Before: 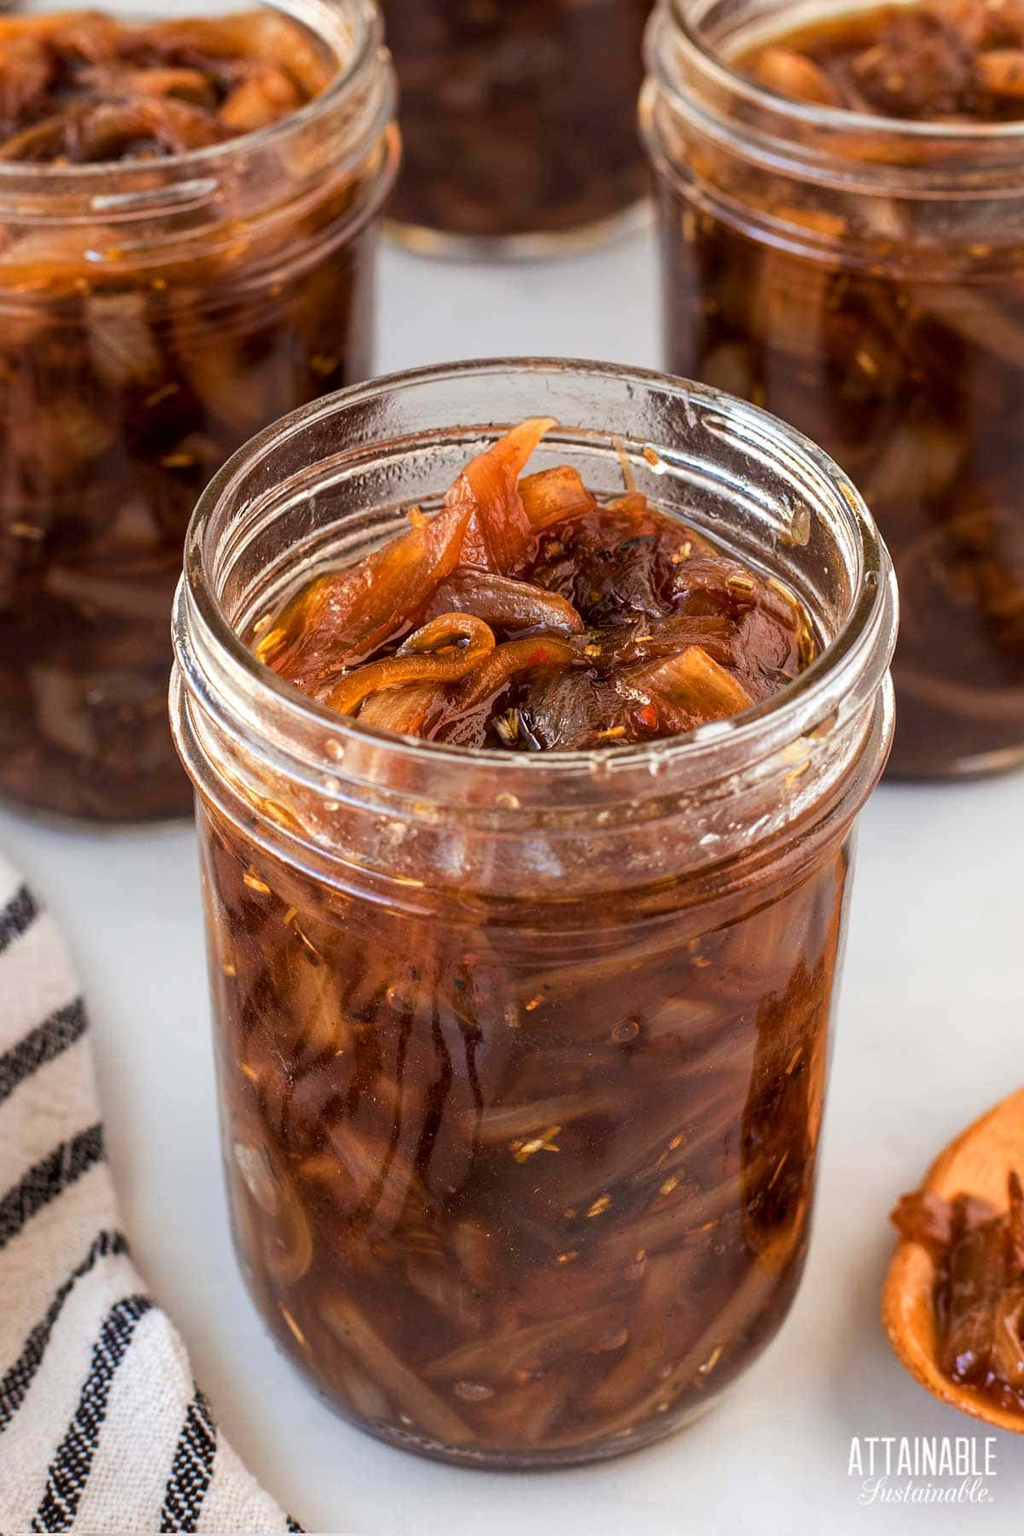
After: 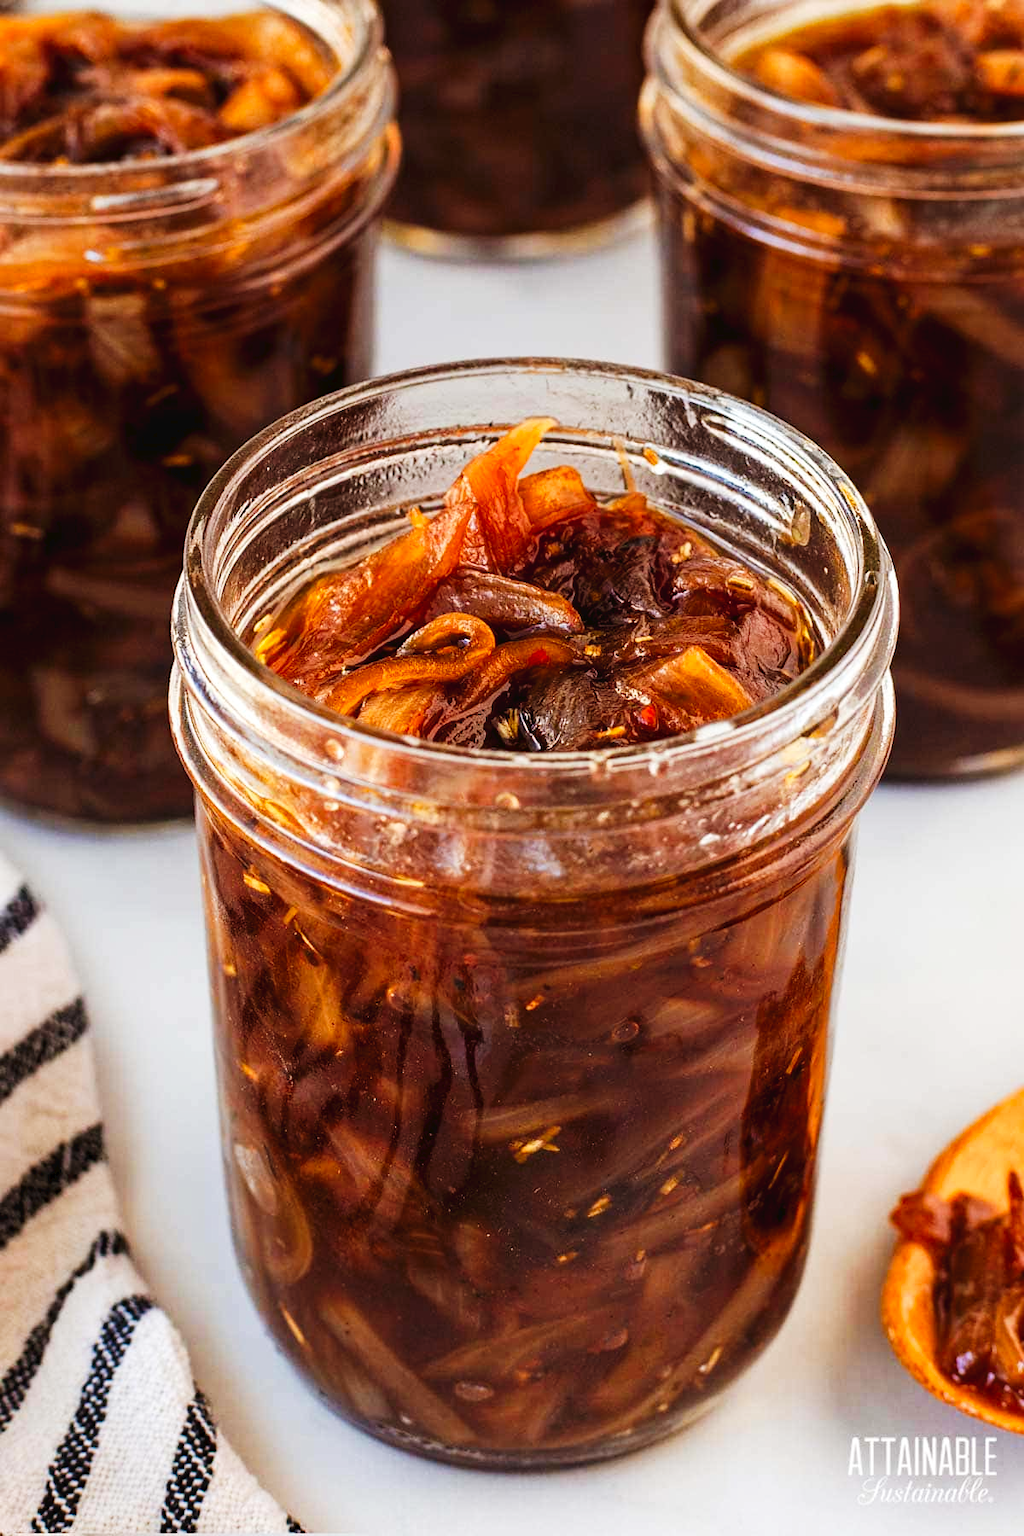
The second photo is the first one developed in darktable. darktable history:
haze removal: adaptive false
tone curve: curves: ch0 [(0, 0) (0.003, 0.025) (0.011, 0.025) (0.025, 0.025) (0.044, 0.026) (0.069, 0.033) (0.1, 0.053) (0.136, 0.078) (0.177, 0.108) (0.224, 0.153) (0.277, 0.213) (0.335, 0.286) (0.399, 0.372) (0.468, 0.467) (0.543, 0.565) (0.623, 0.675) (0.709, 0.775) (0.801, 0.863) (0.898, 0.936) (1, 1)], preserve colors none
base curve: curves: ch0 [(0, 0) (0.283, 0.295) (1, 1)], preserve colors none
